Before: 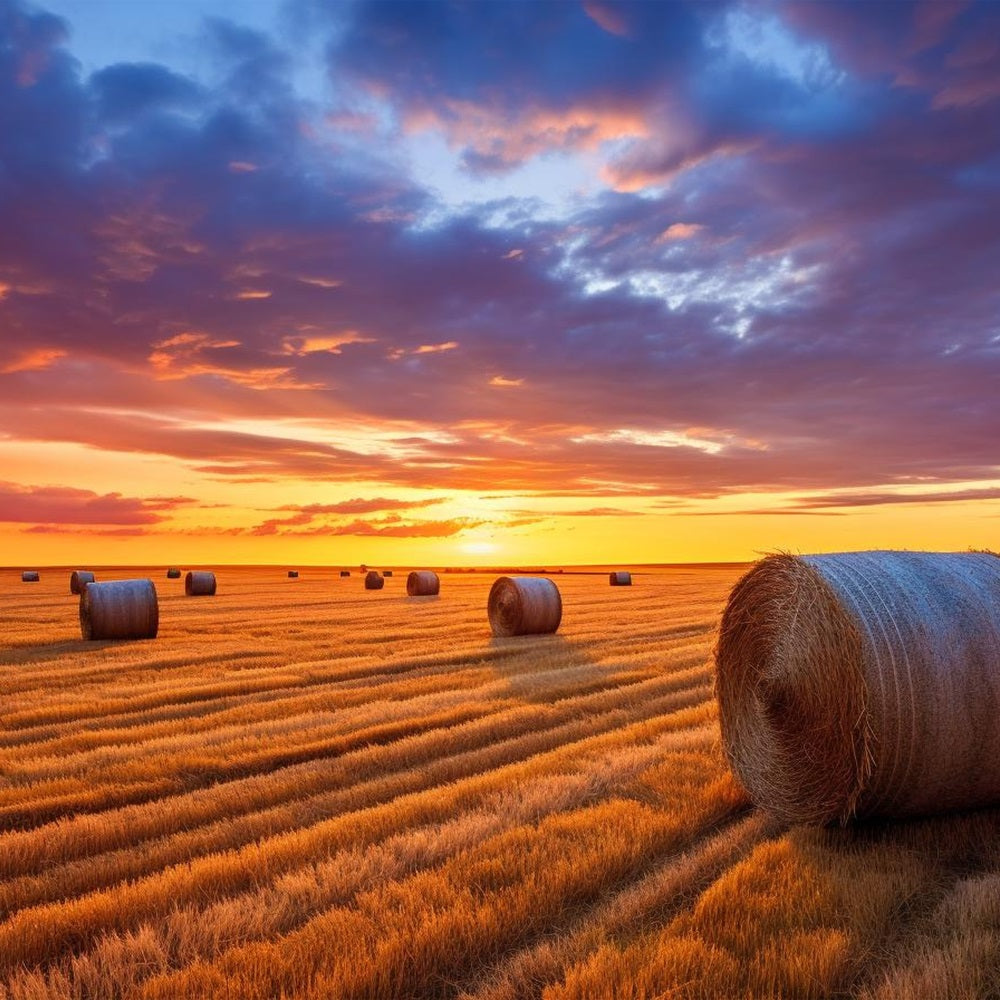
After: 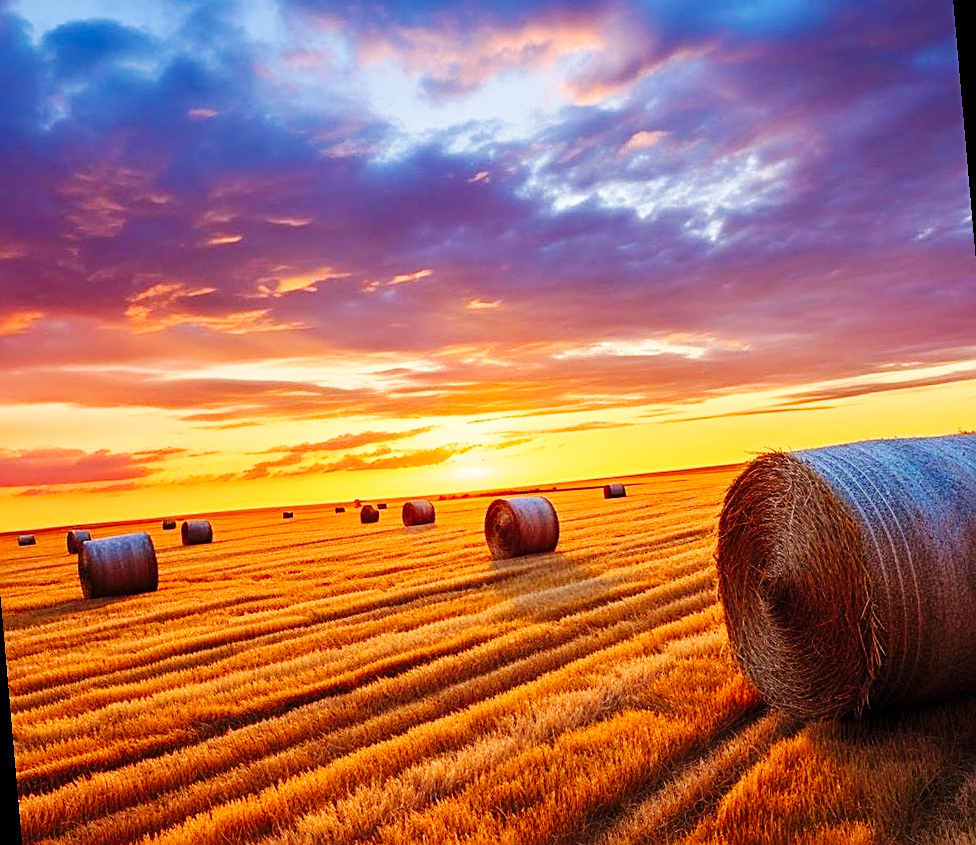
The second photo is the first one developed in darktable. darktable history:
base curve: curves: ch0 [(0, 0) (0.036, 0.025) (0.121, 0.166) (0.206, 0.329) (0.605, 0.79) (1, 1)], preserve colors none
sharpen: on, module defaults
rotate and perspective: rotation -5°, crop left 0.05, crop right 0.952, crop top 0.11, crop bottom 0.89
